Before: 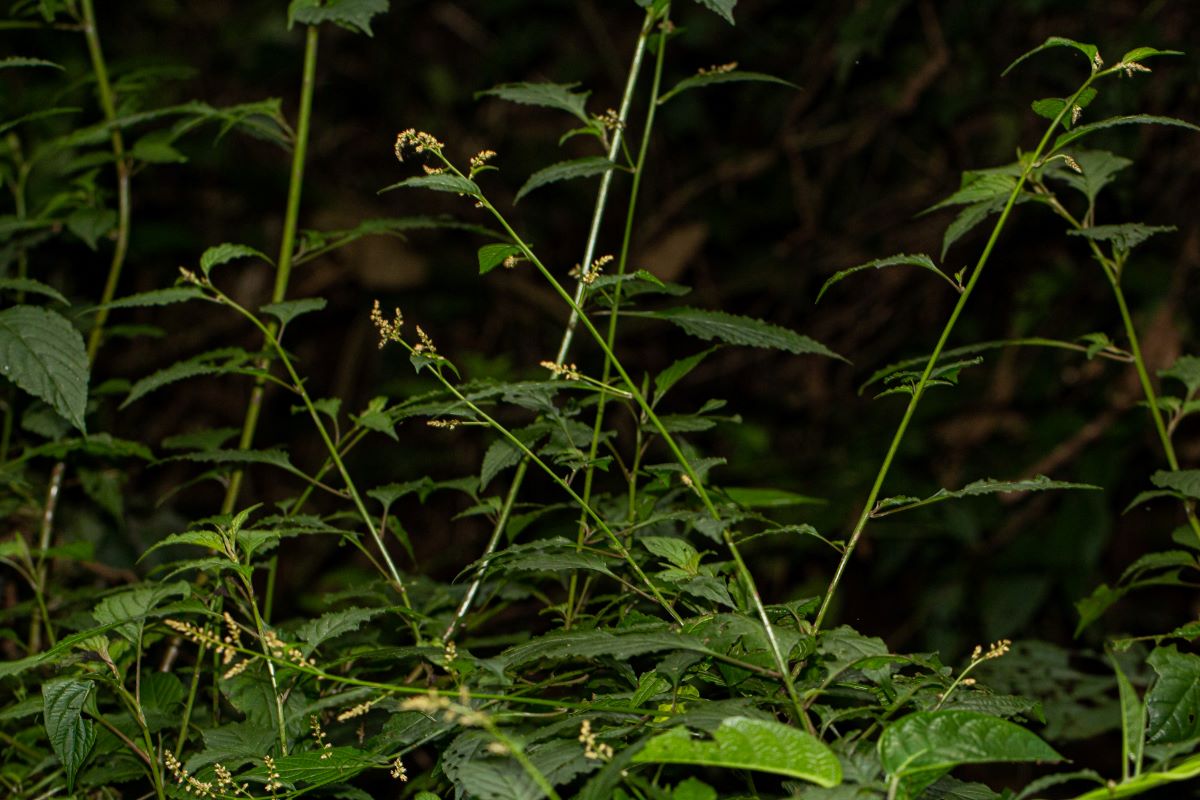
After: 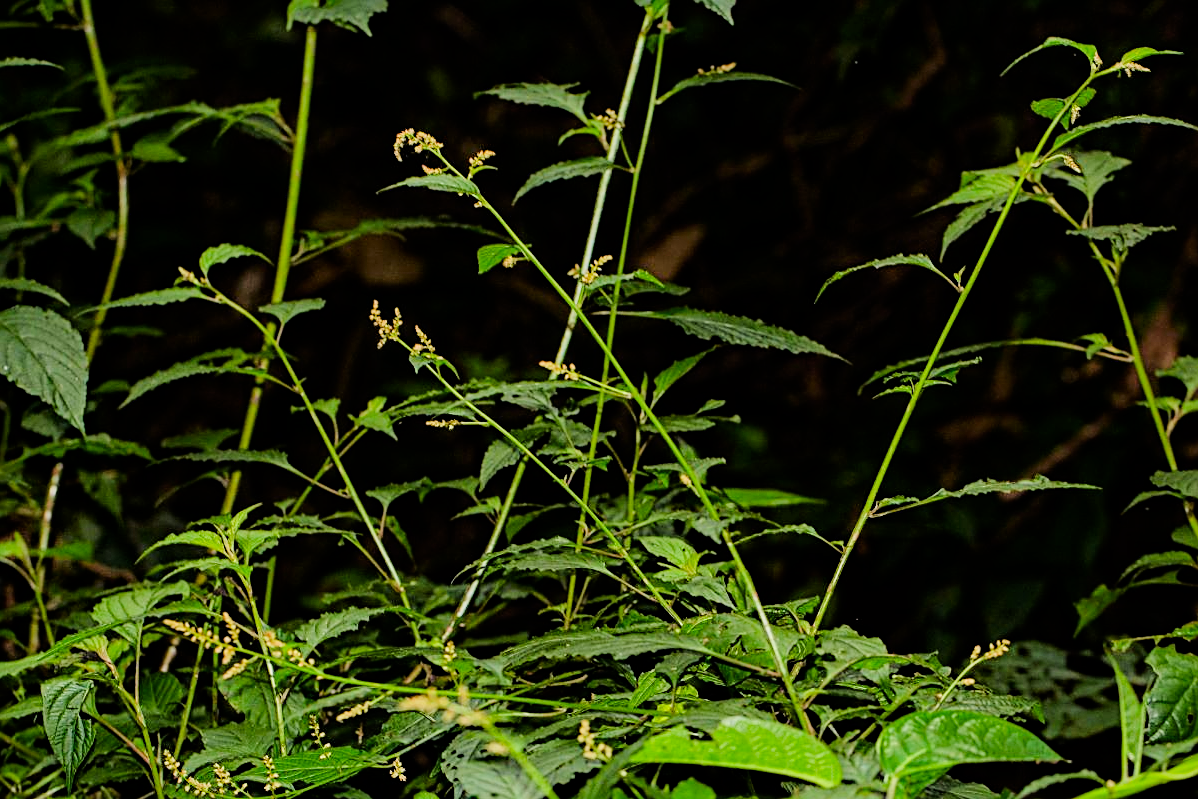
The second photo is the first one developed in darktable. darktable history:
crop and rotate: left 0.094%, bottom 0.007%
exposure: exposure 0.221 EV, compensate highlight preservation false
filmic rgb: black relative exposure -7.65 EV, white relative exposure 4.56 EV, hardness 3.61
color zones: curves: ch1 [(0.25, 0.61) (0.75, 0.248)]
tone equalizer: -7 EV 0.149 EV, -6 EV 0.613 EV, -5 EV 1.15 EV, -4 EV 1.29 EV, -3 EV 1.14 EV, -2 EV 0.6 EV, -1 EV 0.155 EV, smoothing diameter 2.17%, edges refinement/feathering 18.35, mask exposure compensation -1.57 EV, filter diffusion 5
shadows and highlights: shadows -20.29, white point adjustment -1.89, highlights -35
sharpen: on, module defaults
haze removal: compatibility mode true, adaptive false
